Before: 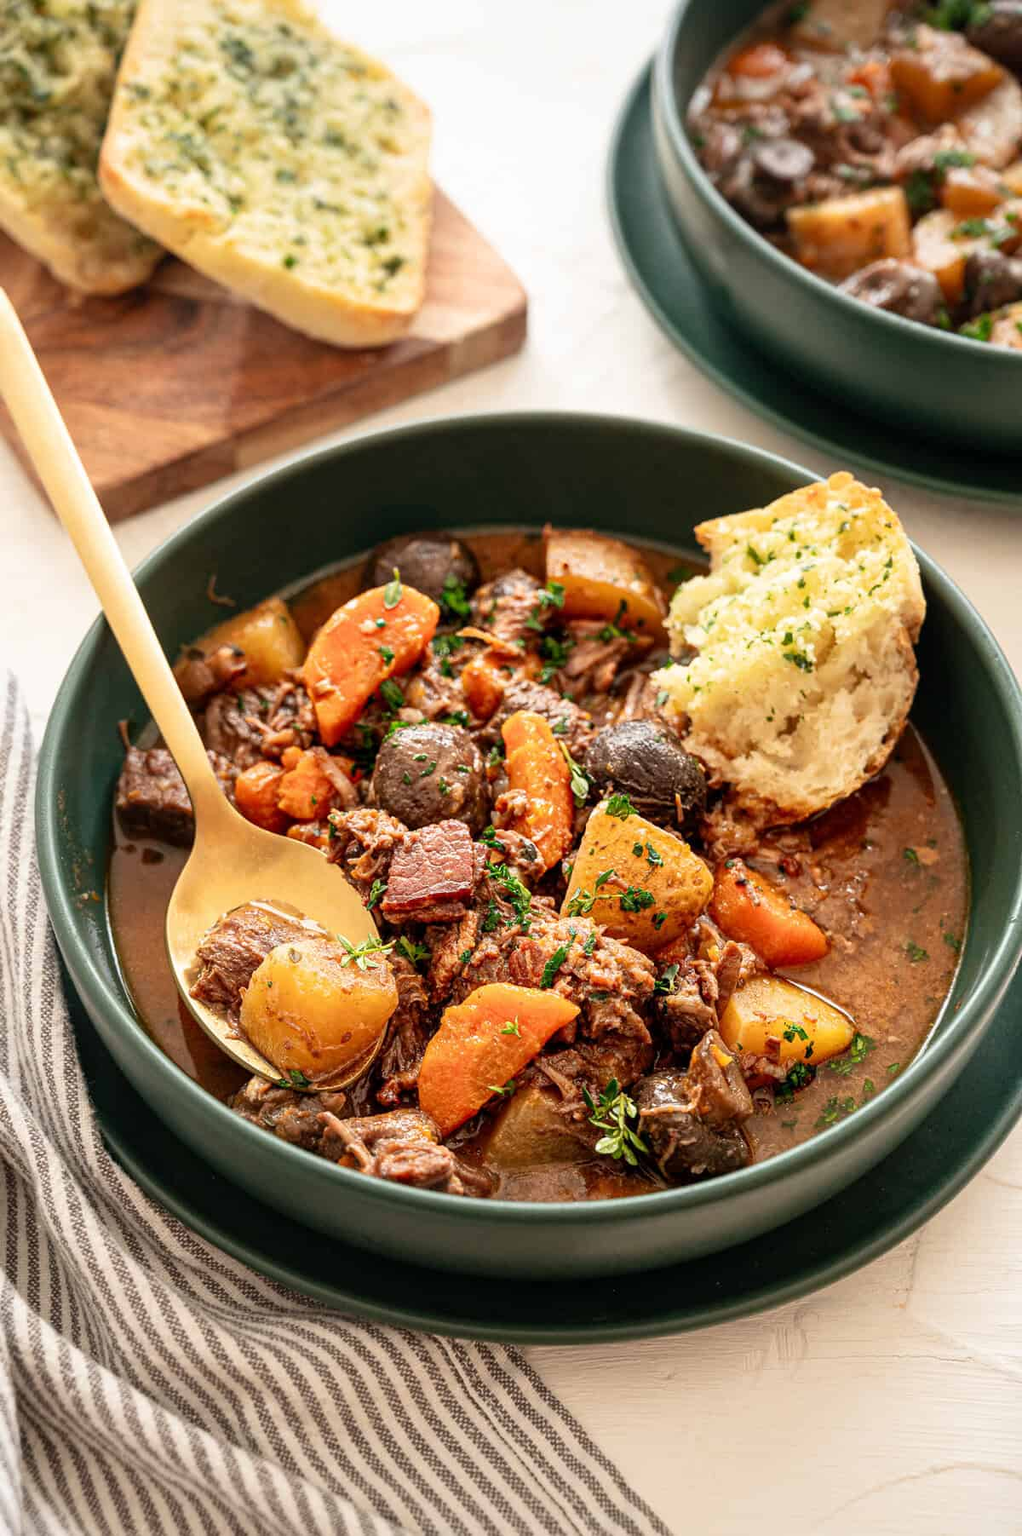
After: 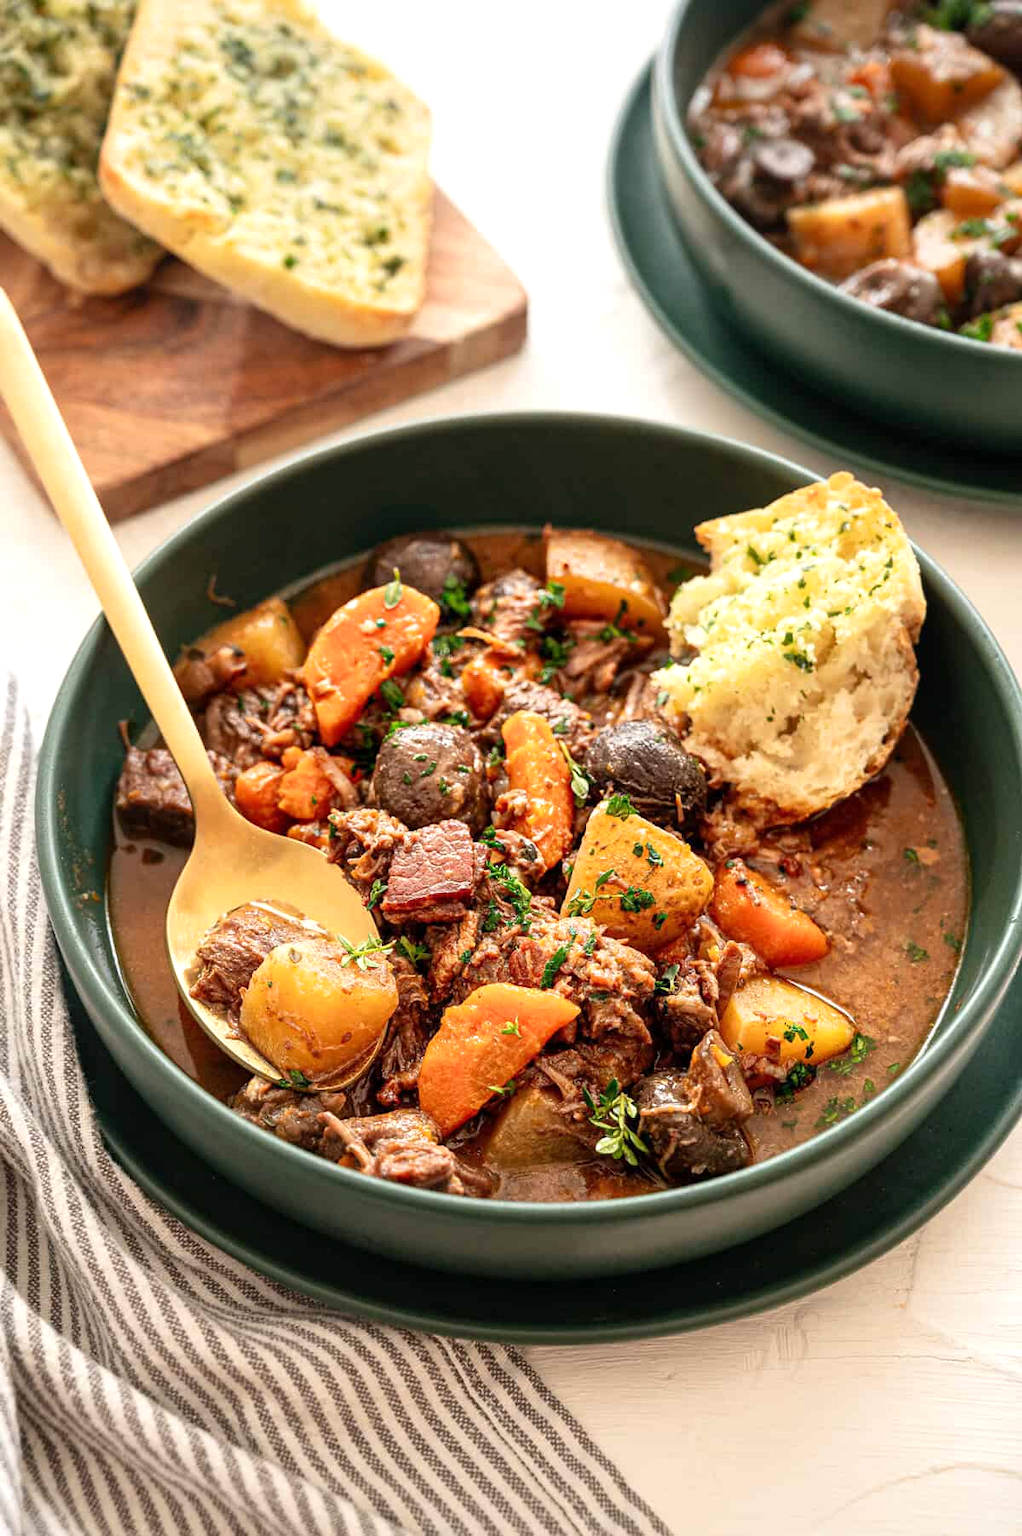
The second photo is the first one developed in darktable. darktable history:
exposure: exposure 0.2 EV, compensate exposure bias true, compensate highlight preservation false
